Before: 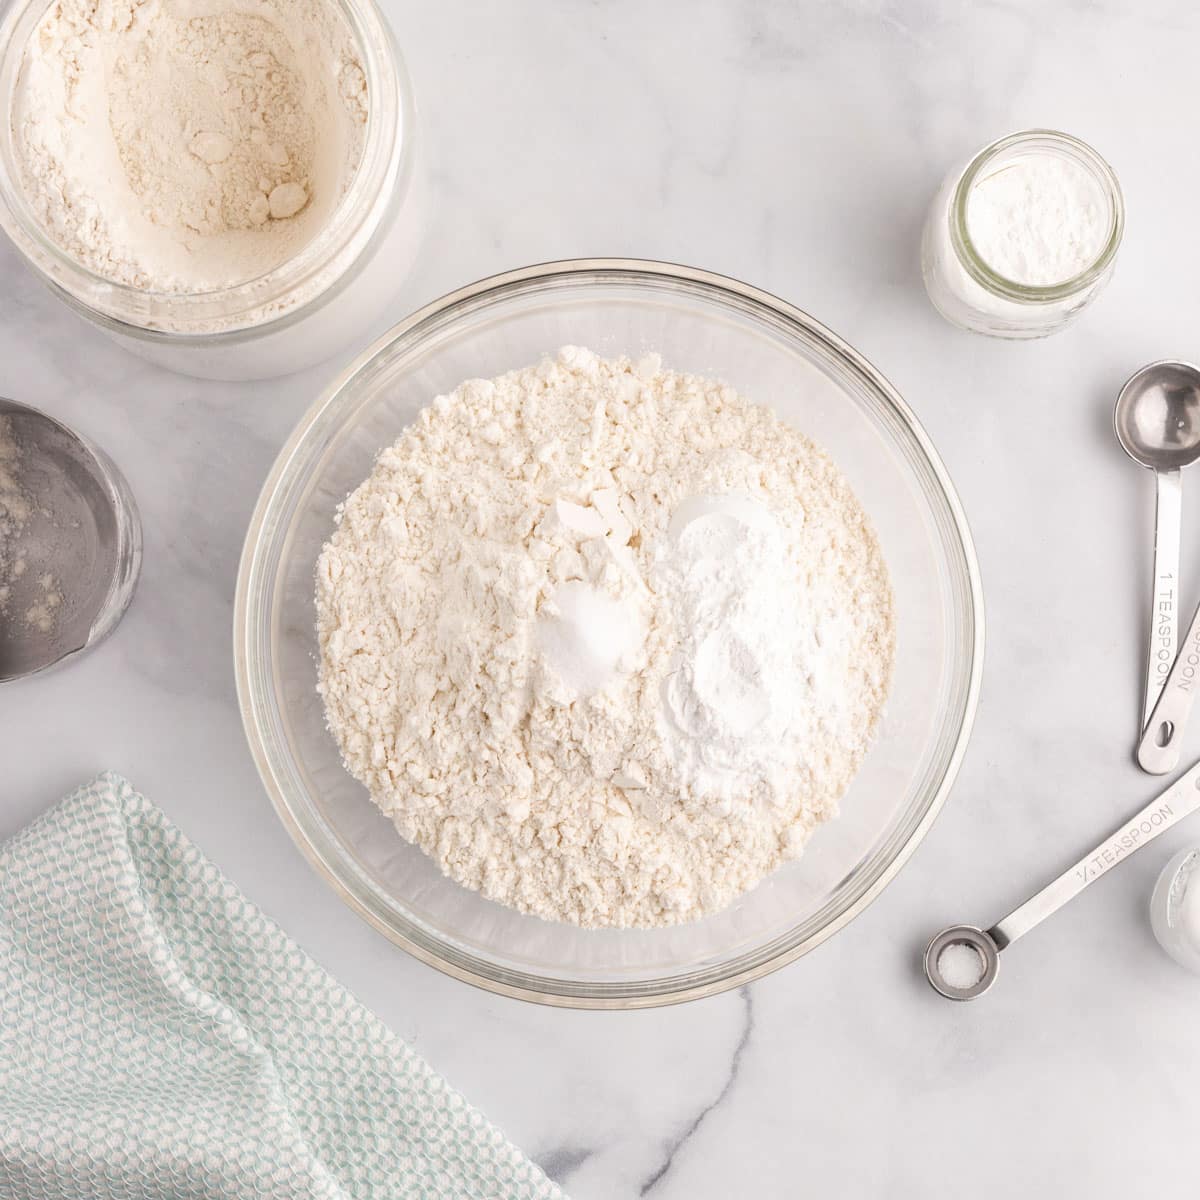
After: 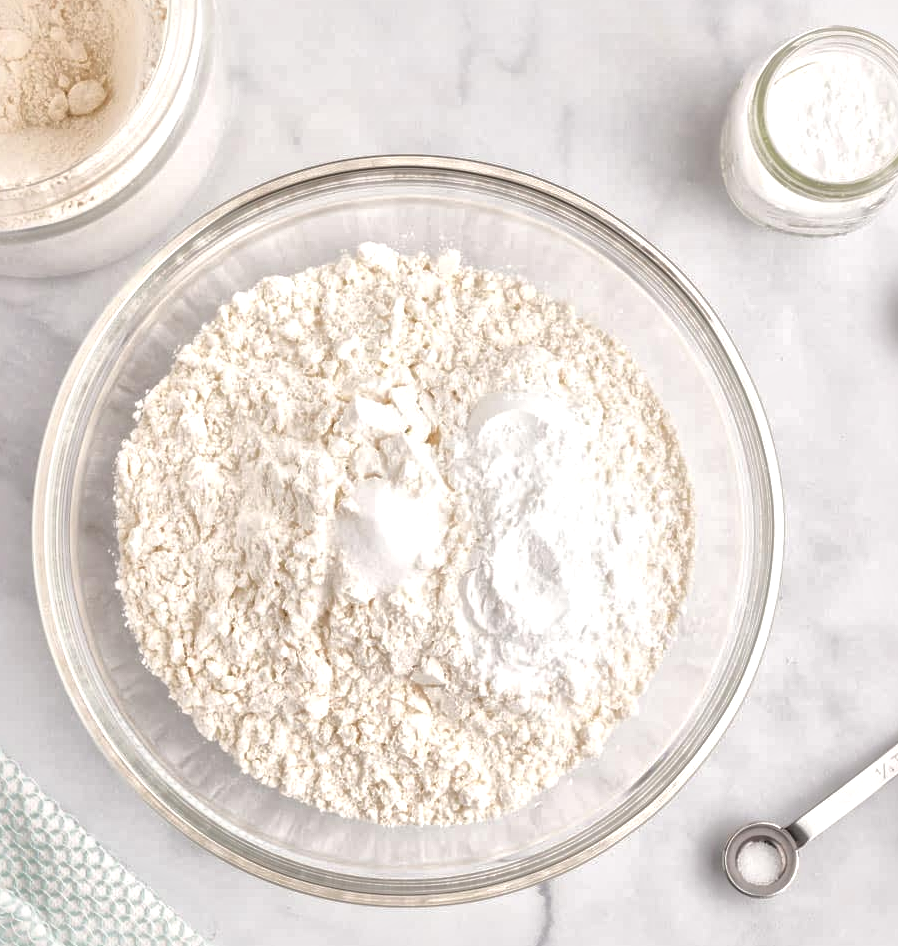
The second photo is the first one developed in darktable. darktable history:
global tonemap: drago (1, 100), detail 1
crop: left 16.768%, top 8.653%, right 8.362%, bottom 12.485%
local contrast: mode bilateral grid, contrast 25, coarseness 60, detail 151%, midtone range 0.2
